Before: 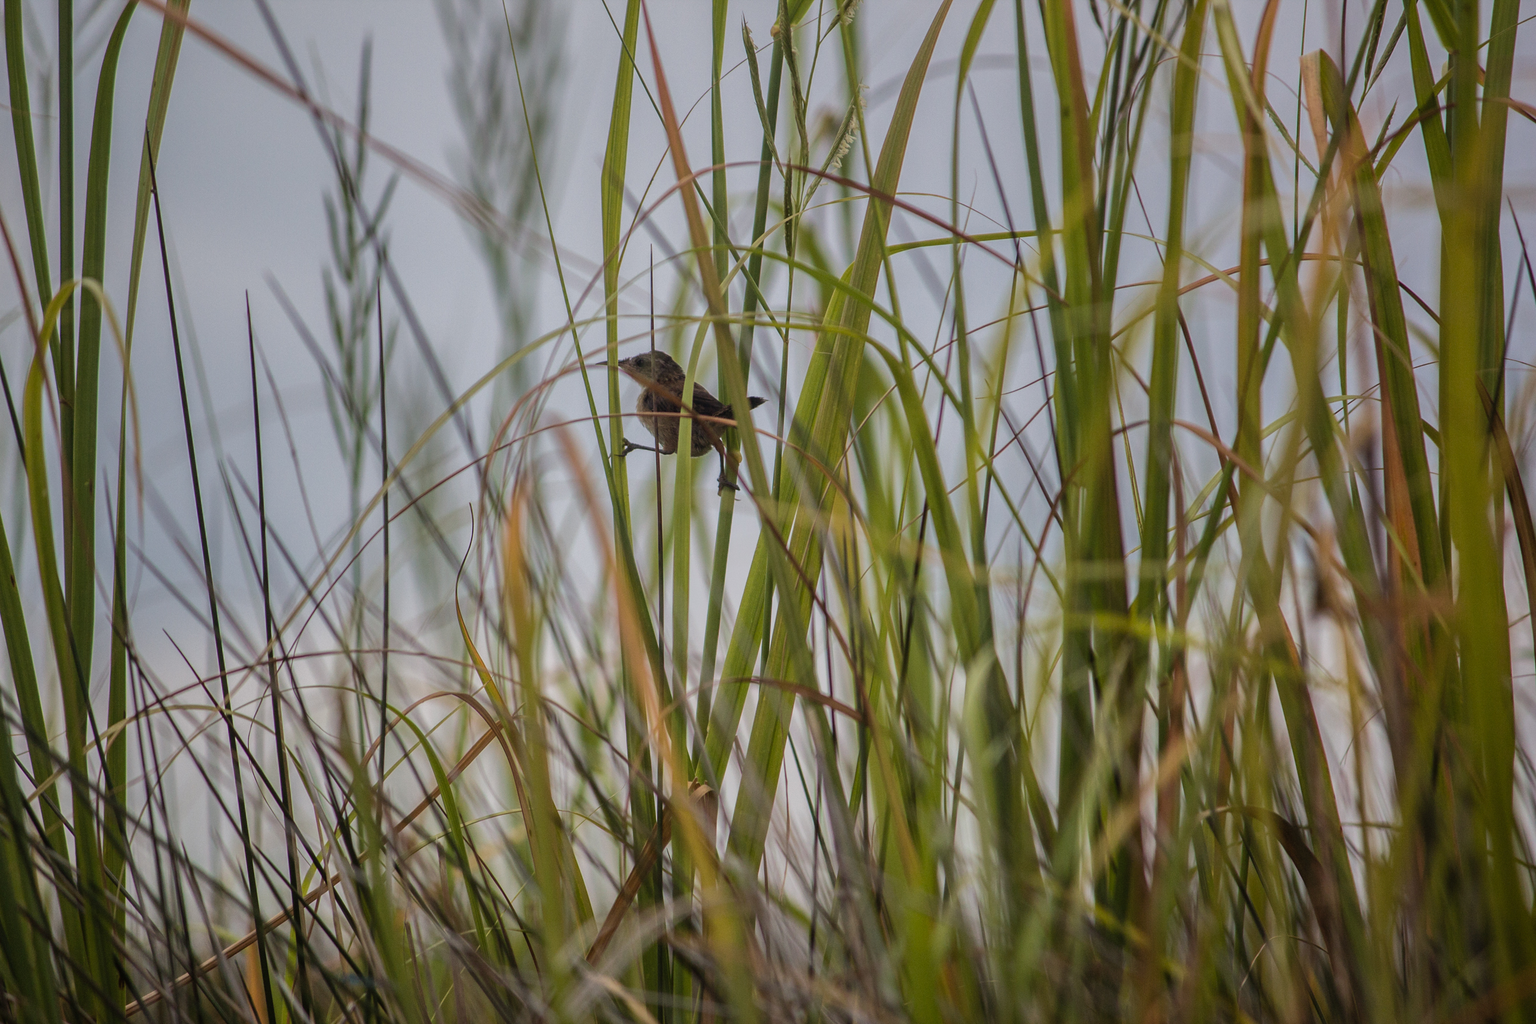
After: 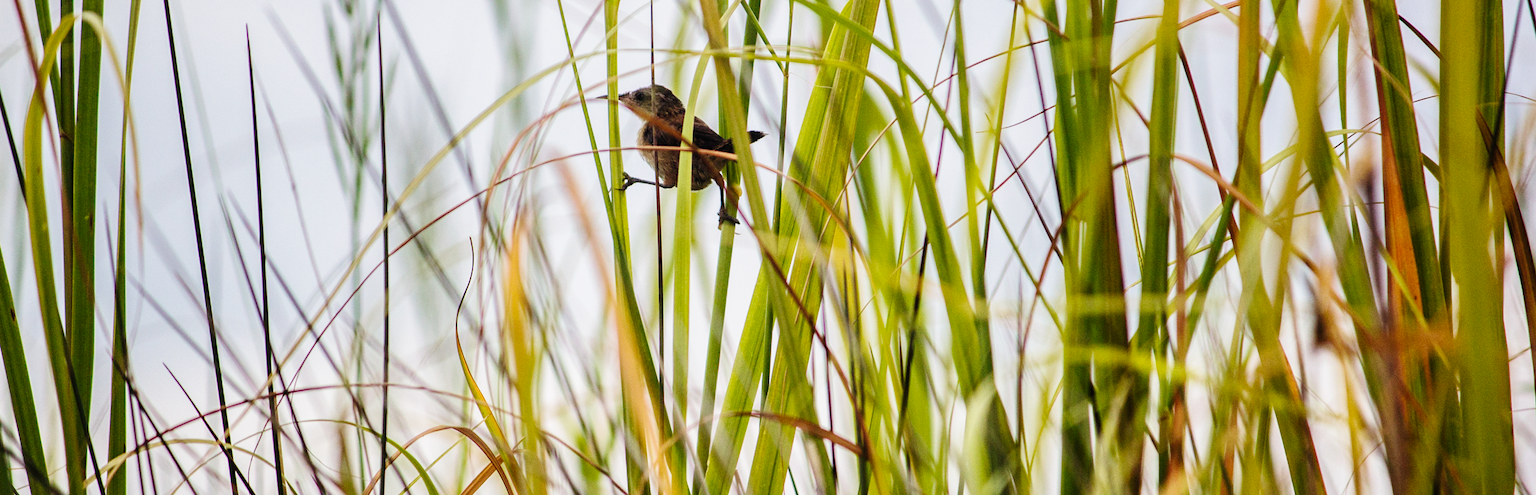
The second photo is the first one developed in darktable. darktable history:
crop and rotate: top 26.056%, bottom 25.543%
base curve: curves: ch0 [(0, 0) (0, 0) (0.002, 0.001) (0.008, 0.003) (0.019, 0.011) (0.037, 0.037) (0.064, 0.11) (0.102, 0.232) (0.152, 0.379) (0.216, 0.524) (0.296, 0.665) (0.394, 0.789) (0.512, 0.881) (0.651, 0.945) (0.813, 0.986) (1, 1)], preserve colors none
